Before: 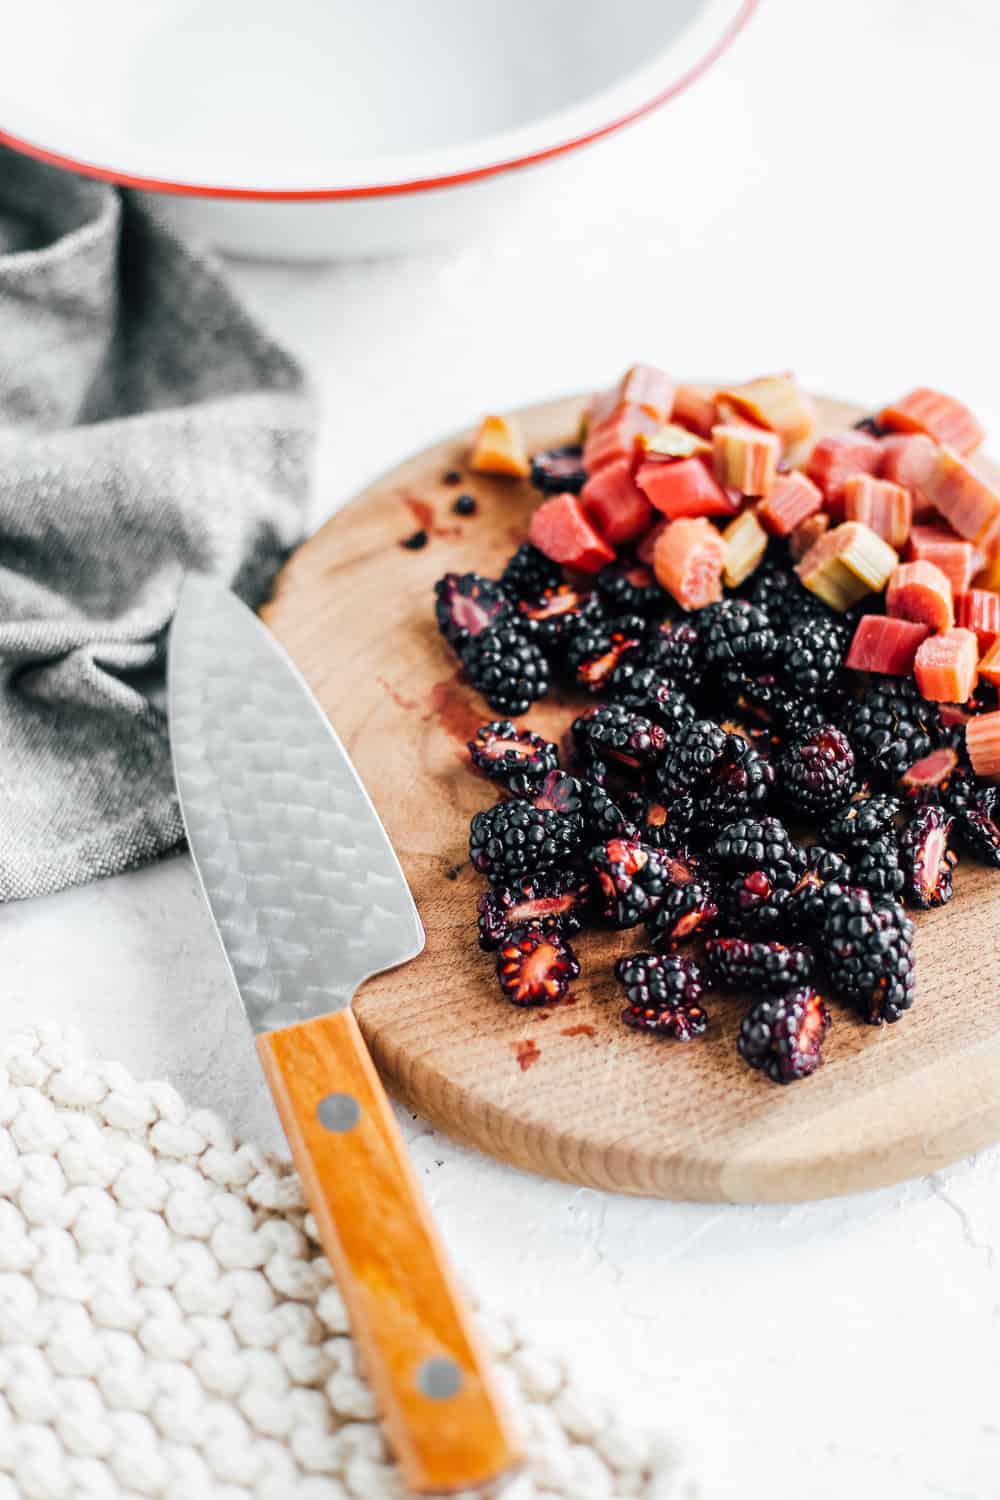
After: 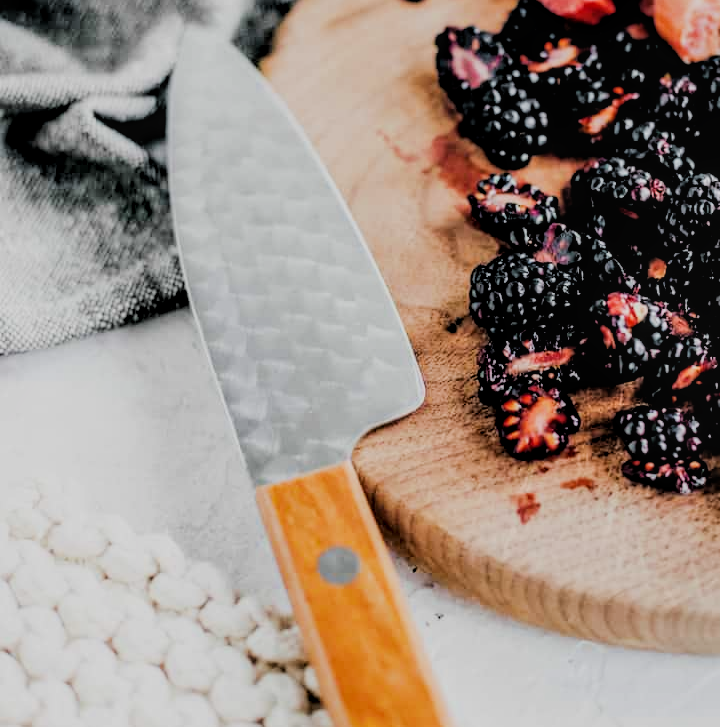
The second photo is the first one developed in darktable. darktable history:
crop: top 36.498%, right 27.964%, bottom 14.995%
local contrast: on, module defaults
filmic rgb: black relative exposure -3.21 EV, white relative exposure 7.02 EV, hardness 1.46, contrast 1.35
